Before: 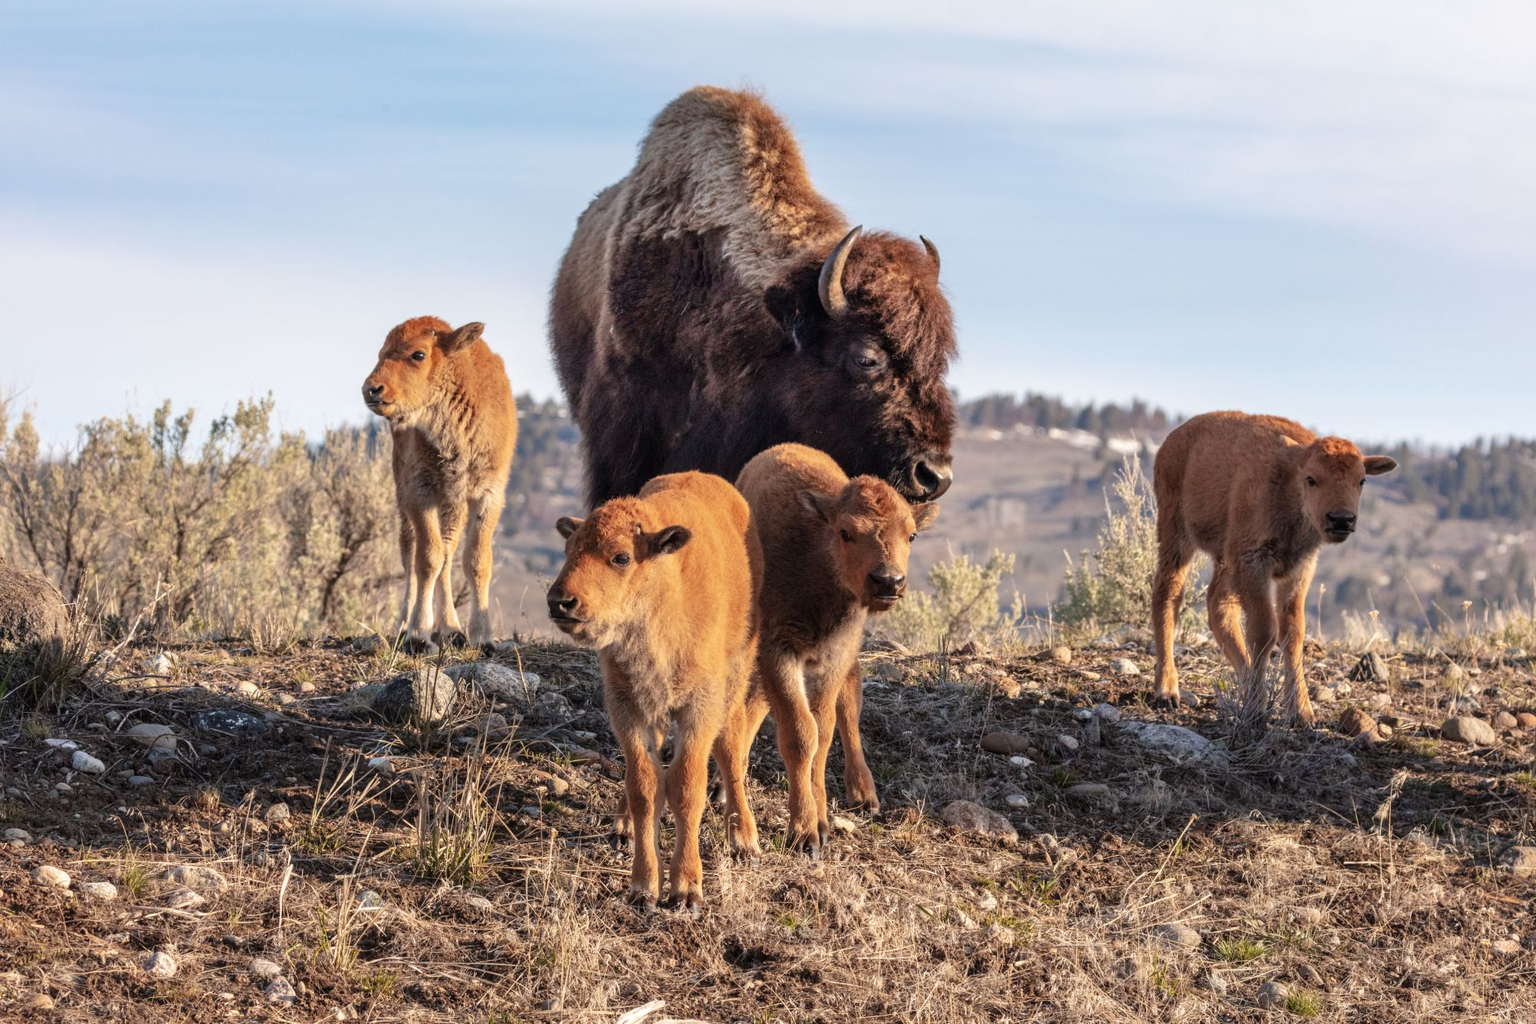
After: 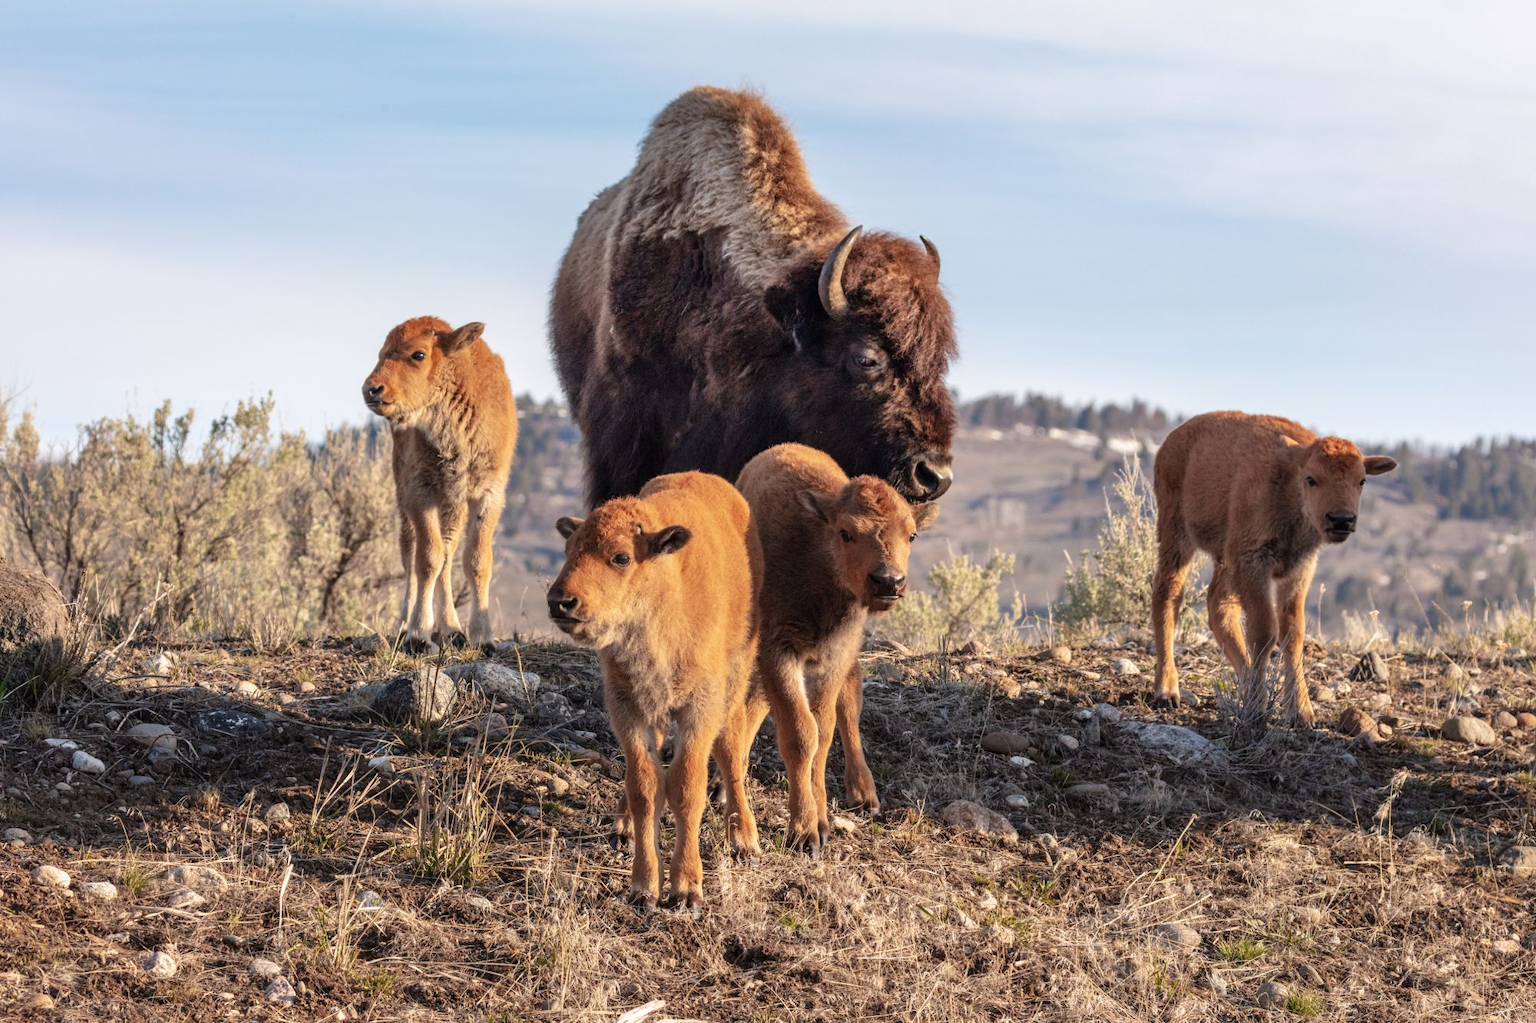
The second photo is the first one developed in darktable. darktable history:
color calibration: gray › normalize channels true, illuminant same as pipeline (D50), adaptation XYZ, x 0.347, y 0.358, temperature 5013.68 K, gamut compression 0.03
